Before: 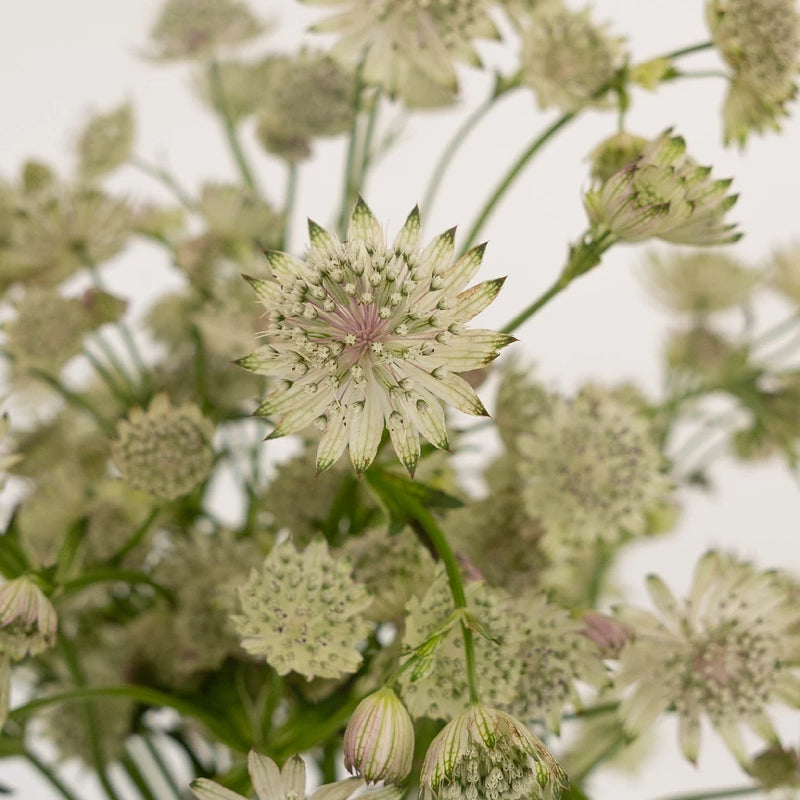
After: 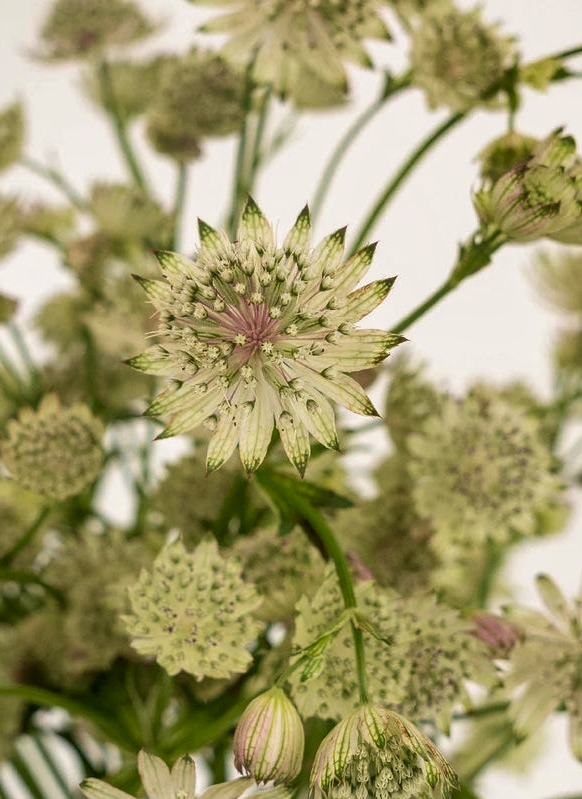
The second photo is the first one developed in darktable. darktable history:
shadows and highlights: shadows 13.5, white point adjustment 1.23, soften with gaussian
velvia: strength 39.18%
local contrast: on, module defaults
crop: left 13.805%, top 0%, right 13.335%
